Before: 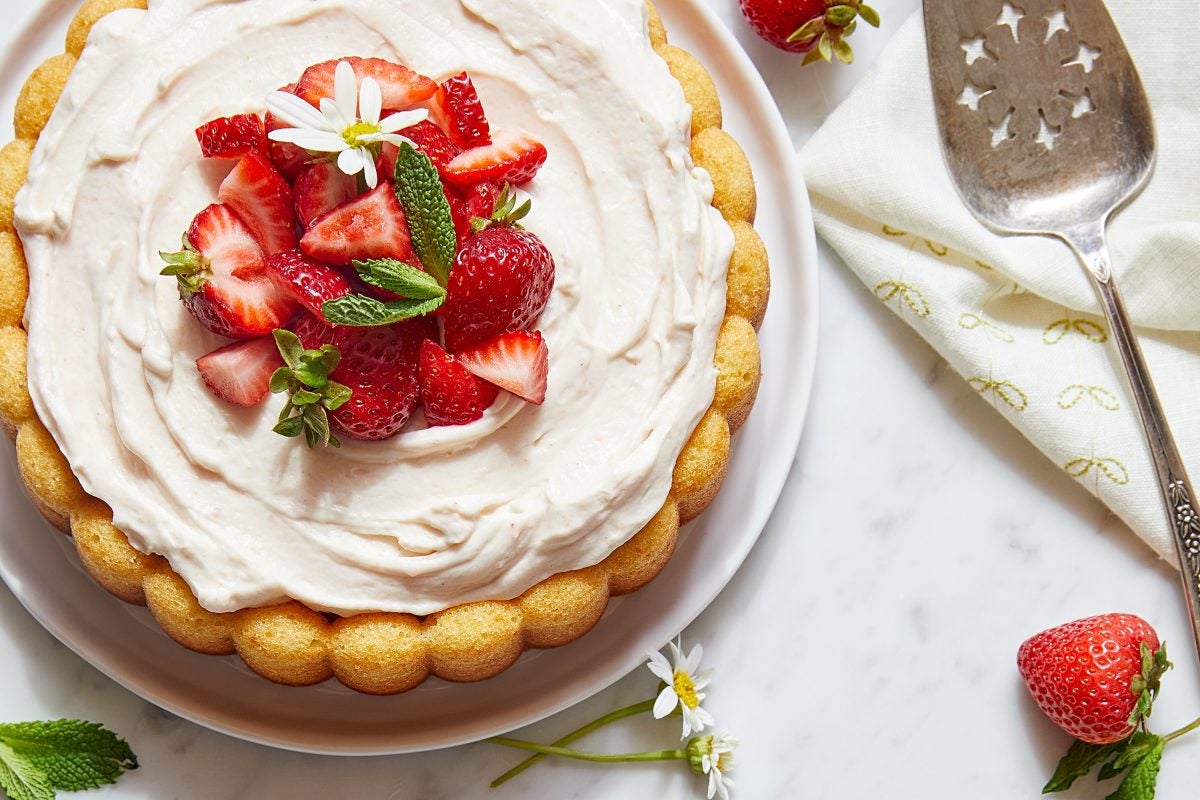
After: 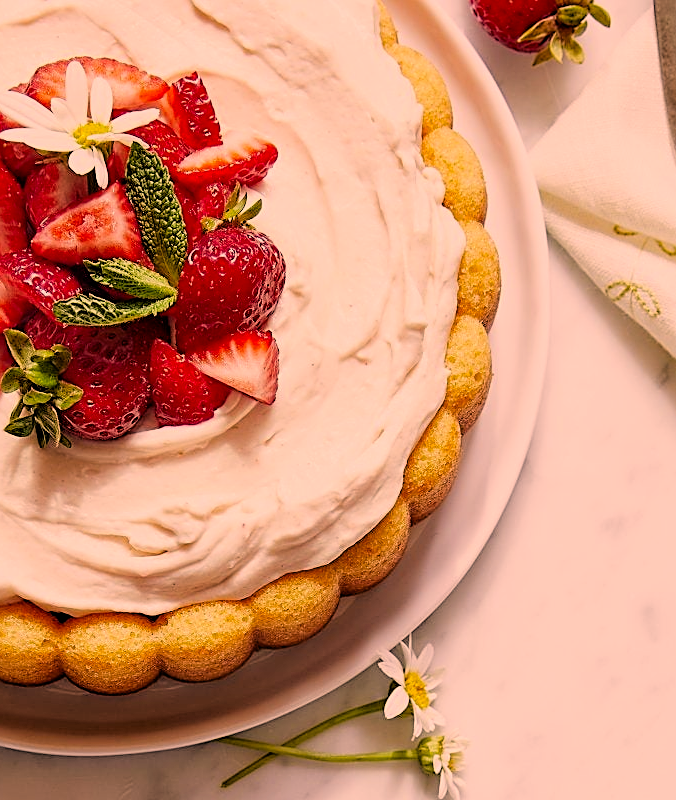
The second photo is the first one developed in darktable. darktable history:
filmic rgb: black relative exposure -3.29 EV, white relative exposure 3.45 EV, hardness 2.36, contrast 1.104
sharpen: on, module defaults
crop and rotate: left 22.494%, right 21.169%
color correction: highlights a* 22.66, highlights b* 22.02
